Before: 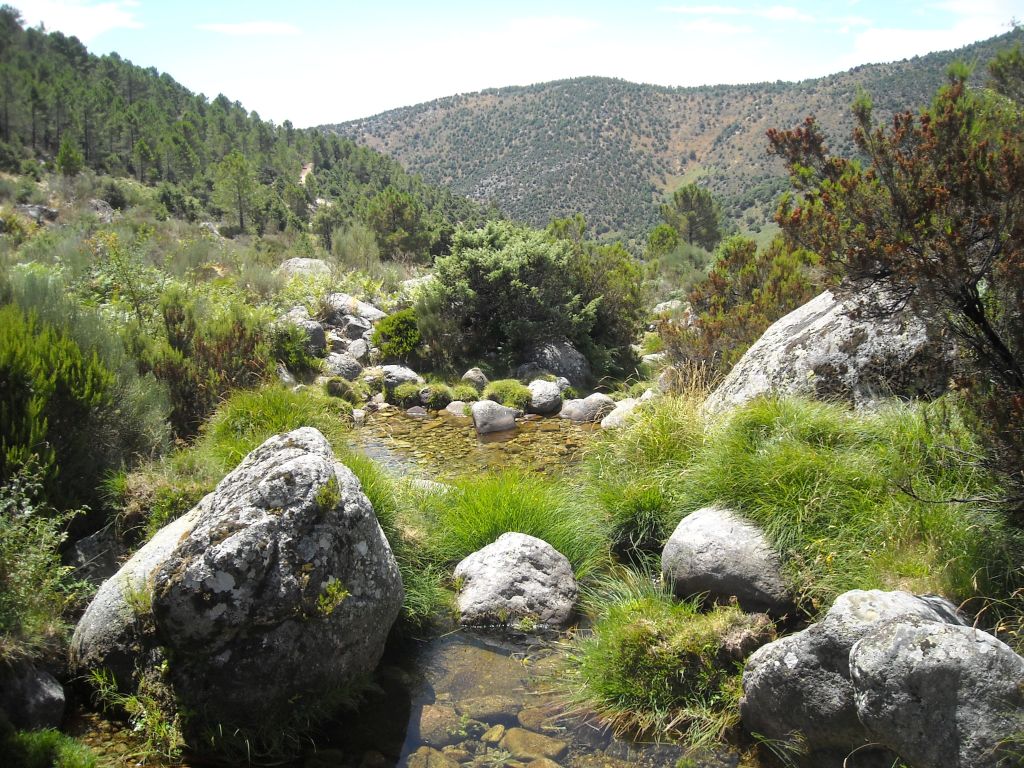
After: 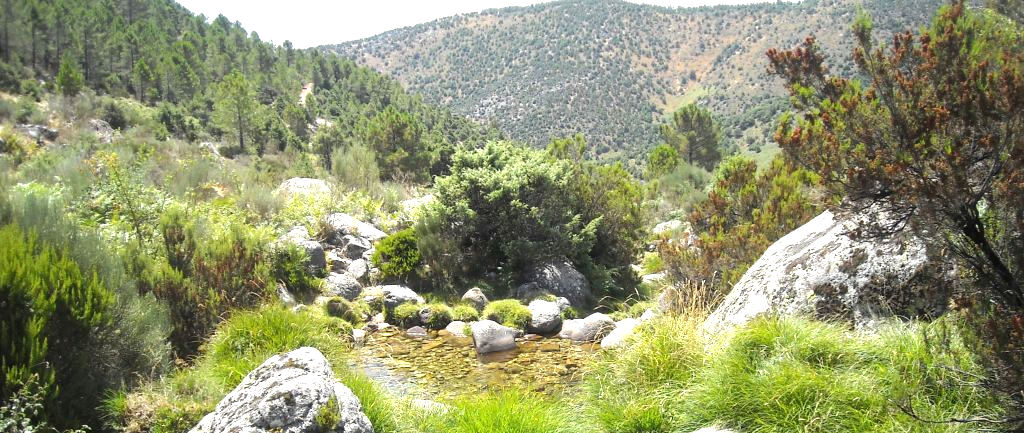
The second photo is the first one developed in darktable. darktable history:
crop and rotate: top 10.484%, bottom 33.066%
tone equalizer: smoothing 1
exposure: exposure 0.669 EV, compensate highlight preservation false
